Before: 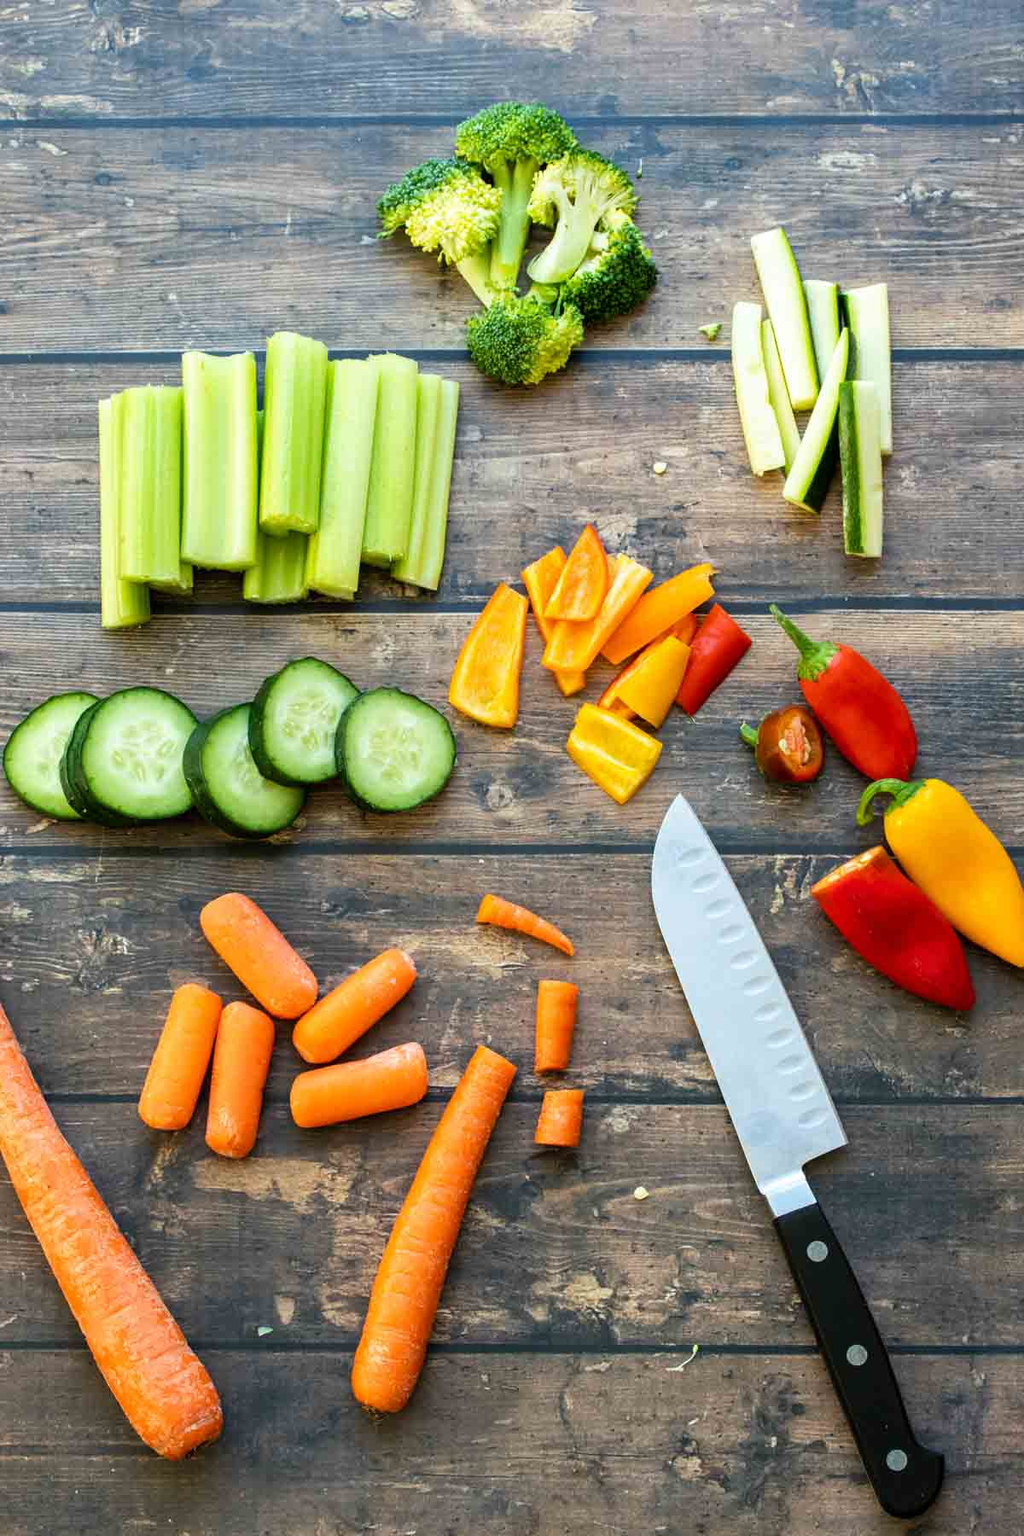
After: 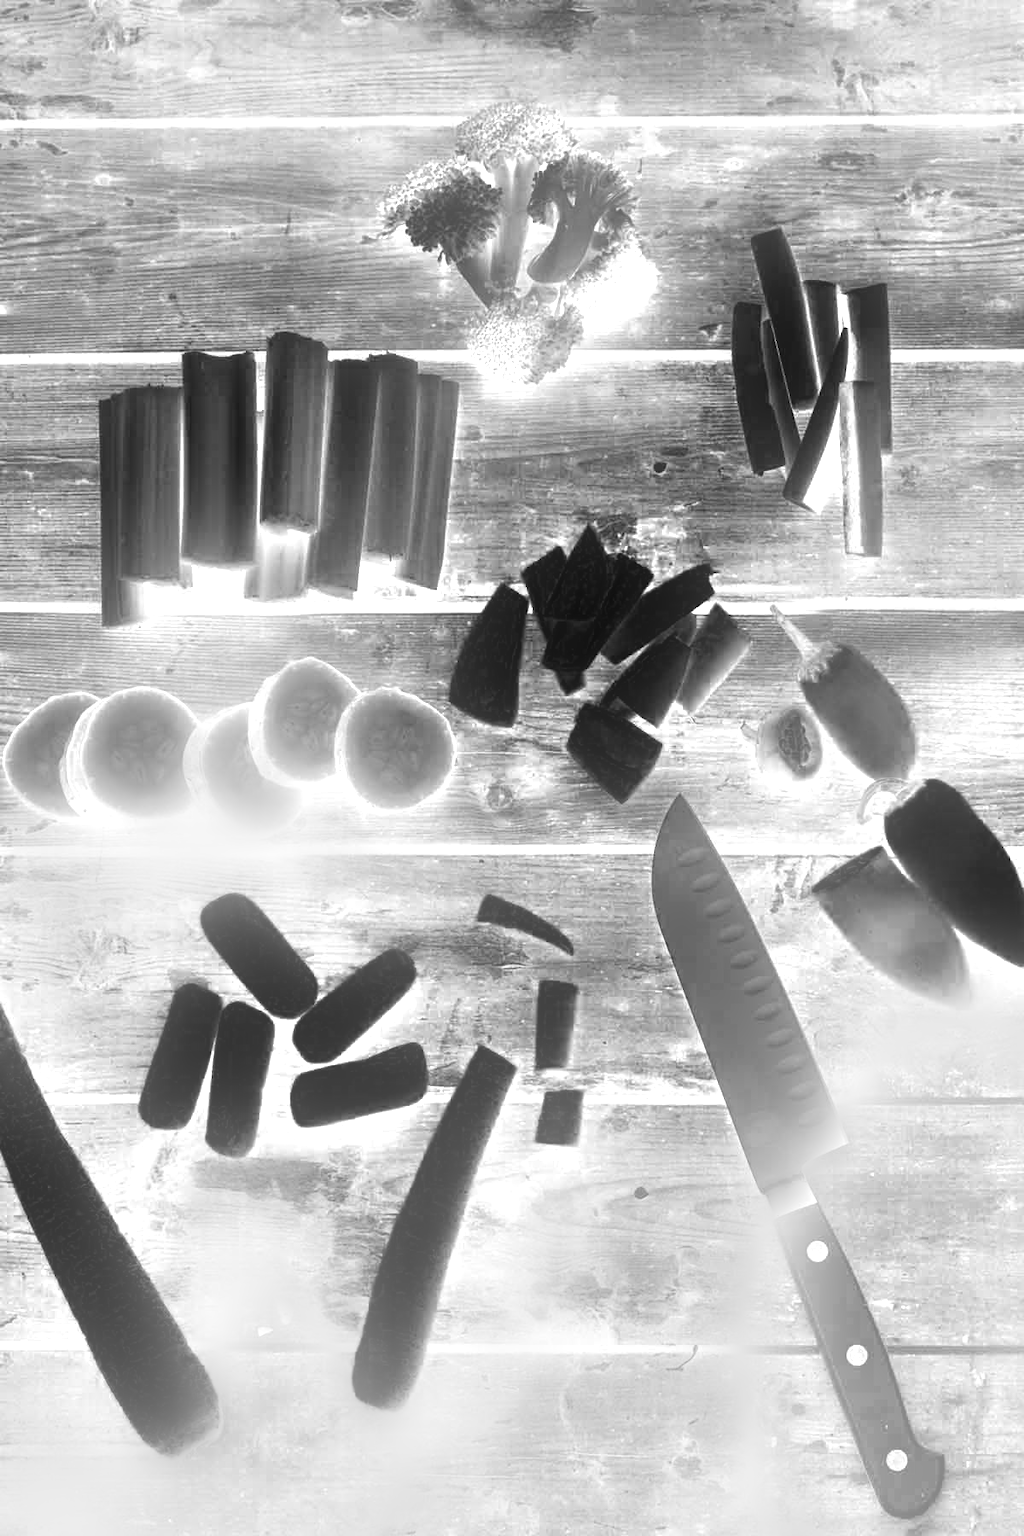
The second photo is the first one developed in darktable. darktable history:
bloom: on, module defaults
white balance: red 4.26, blue 1.802
color correction: highlights a* -0.482, highlights b* 9.48, shadows a* -9.48, shadows b* 0.803
monochrome: on, module defaults
